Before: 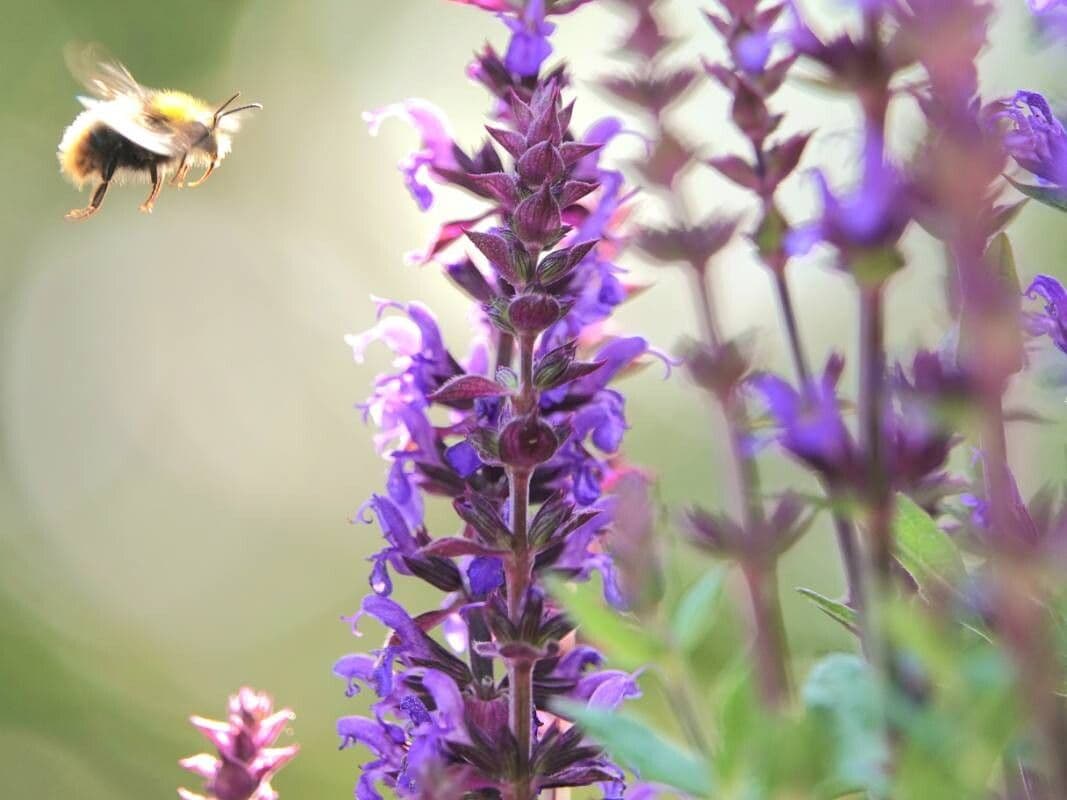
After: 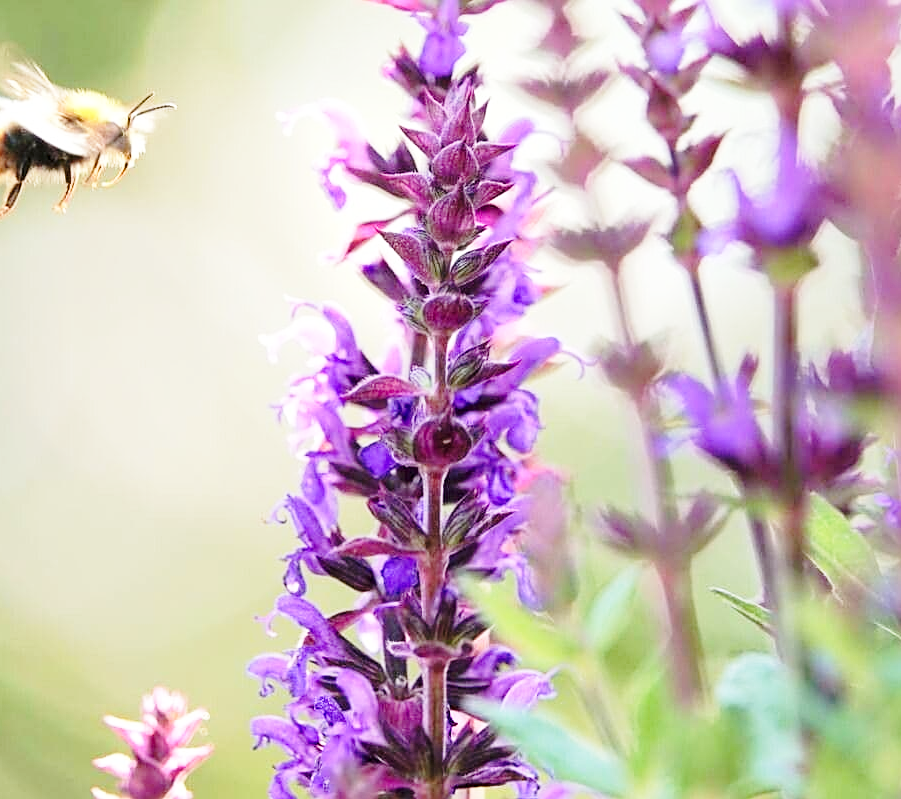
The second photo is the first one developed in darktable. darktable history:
crop: left 8.08%, right 7.477%
exposure: black level correction 0.009, compensate highlight preservation false
base curve: curves: ch0 [(0, 0) (0.028, 0.03) (0.121, 0.232) (0.46, 0.748) (0.859, 0.968) (1, 1)], preserve colors none
sharpen: amount 0.495
